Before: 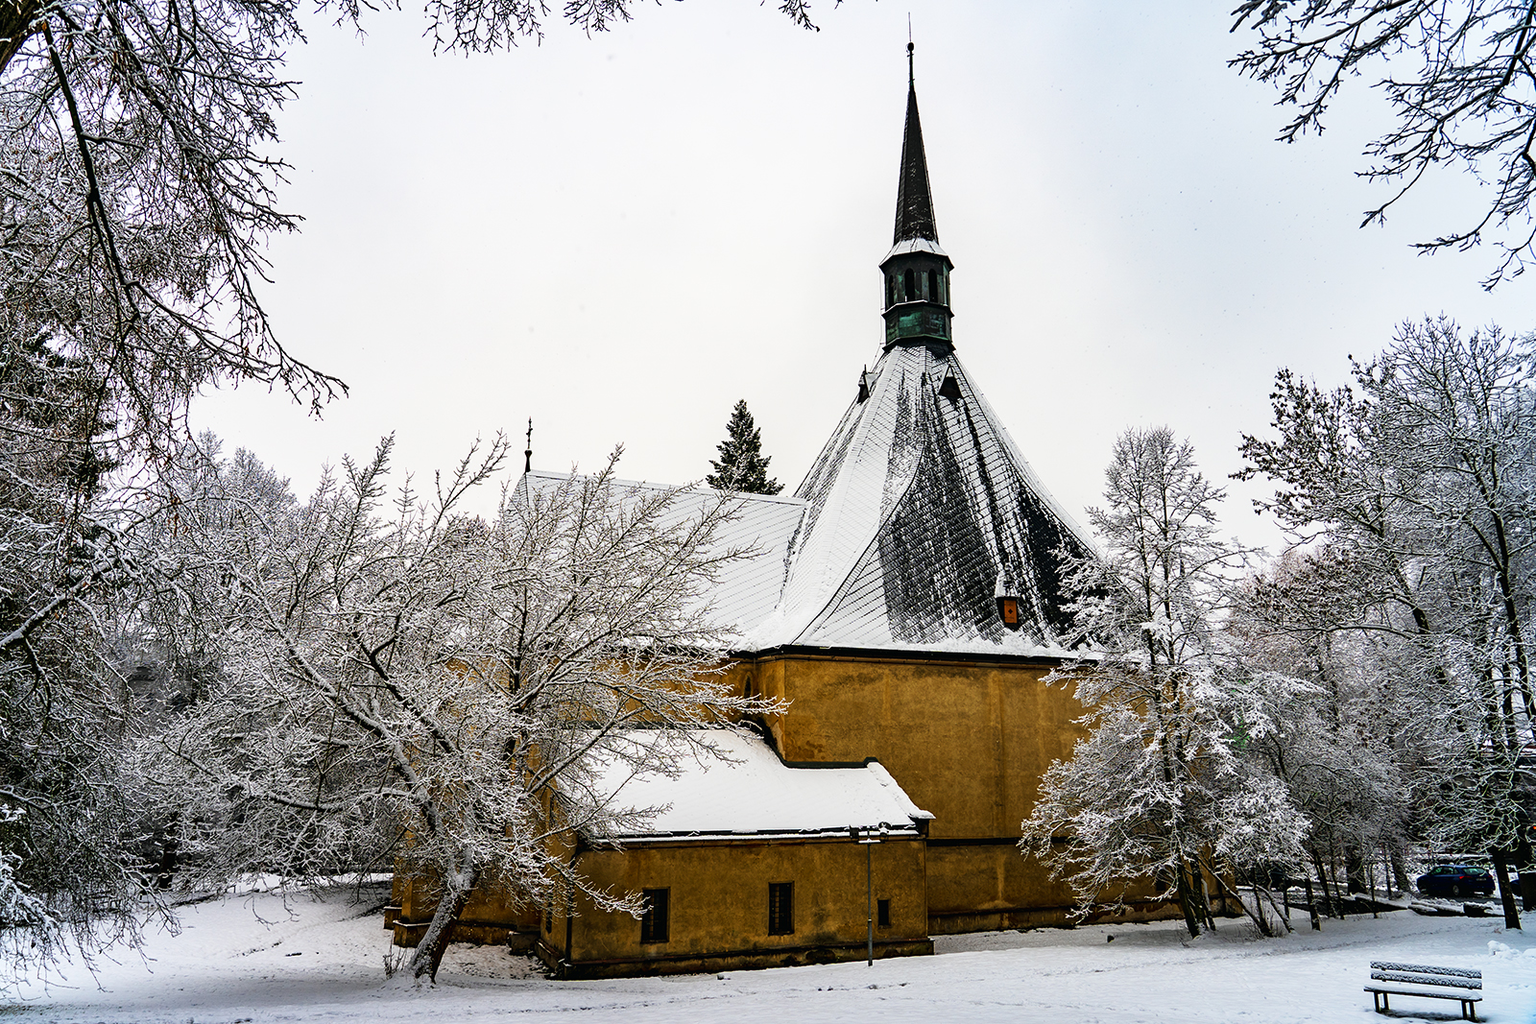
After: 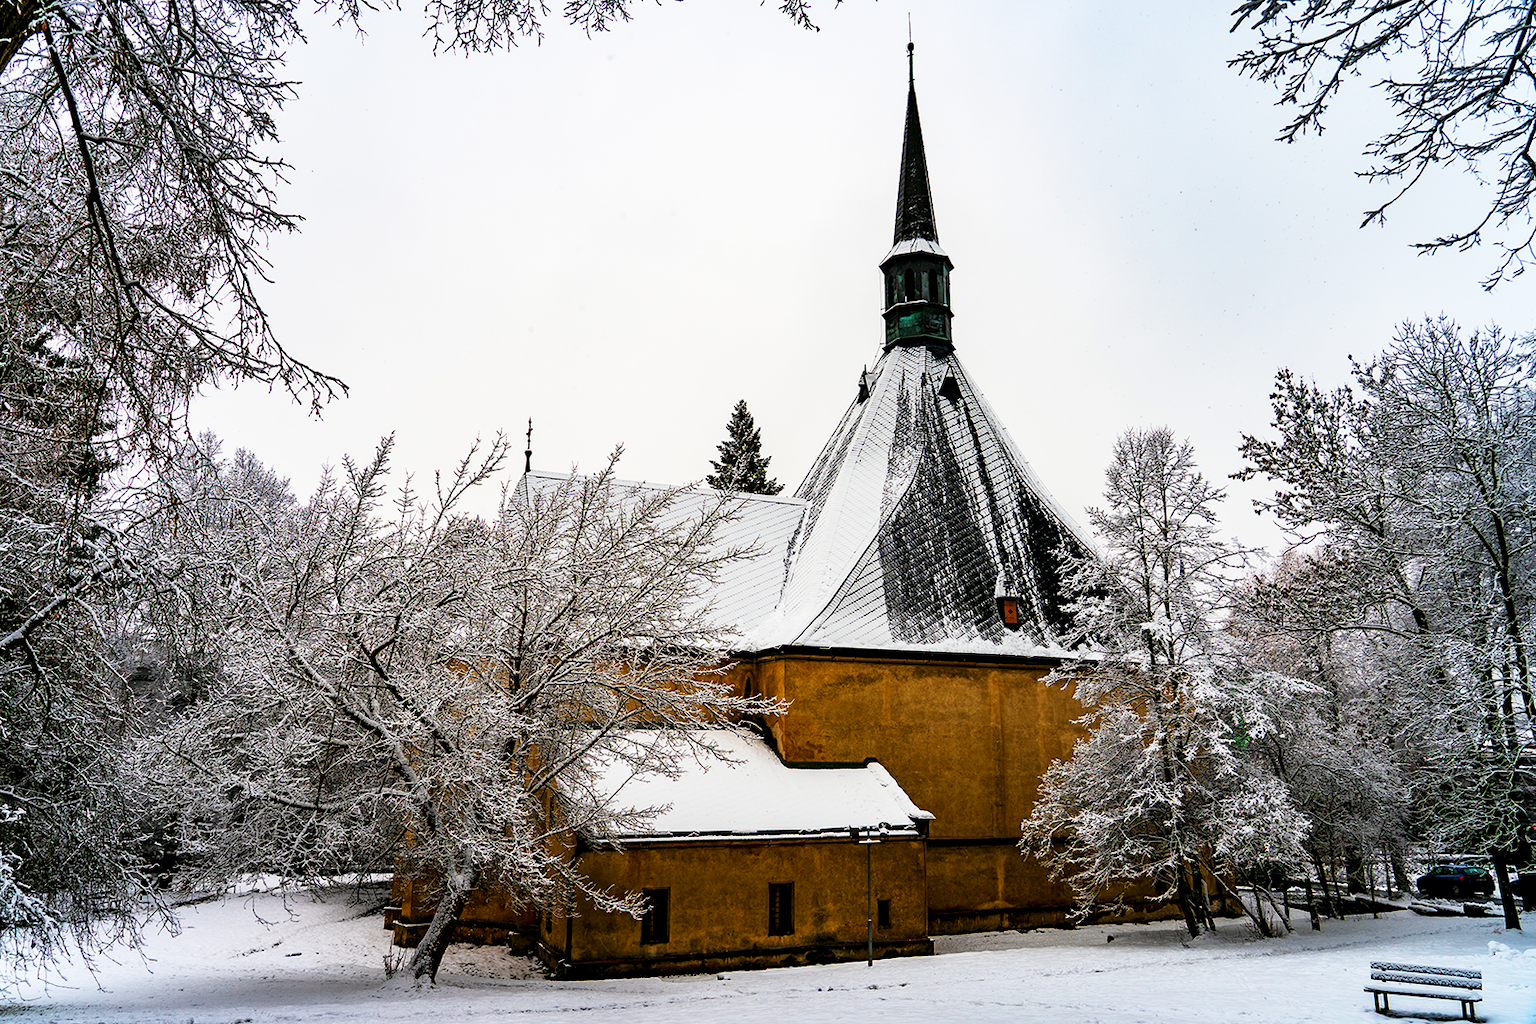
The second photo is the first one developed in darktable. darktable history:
tone curve: curves: ch0 [(0, 0) (0.003, 0.003) (0.011, 0.011) (0.025, 0.026) (0.044, 0.046) (0.069, 0.071) (0.1, 0.103) (0.136, 0.14) (0.177, 0.183) (0.224, 0.231) (0.277, 0.286) (0.335, 0.346) (0.399, 0.412) (0.468, 0.483) (0.543, 0.56) (0.623, 0.643) (0.709, 0.732) (0.801, 0.826) (0.898, 0.917) (1, 1)], preserve colors none
color look up table: target L [74.65, 65.85, 49.28, 33.88, 100, 65.5, 62.11, 58.13, 50.78, 42.02, 29.42, 53.85, 53.17, 40.01, 25.73, 28.8, 85.72, 75.67, 65.6, 63.87, 51.02, 46.44, 47.08, 26.7, 0 ×25], target a [-0.399, -26.42, -46.13, -16.03, 0, 17.05, 20.21, 37.42, 51.05, 53.79, 14.2, 7.276, 48.83, 9.031, 23.32, 15.18, -1.122, -2.116, -32.12, -2.551, -18.45, -2.314, -4.846, -2.637, 0 ×25], target b [71.1, 54.74, 32.61, 20.09, 0.005, 64.01, 11.35, 53.62, 15.8, 28.68, 12.46, -29.92, -16.67, -51.16, -22.62, -55.91, -2.532, -4.002, -8.995, -4.818, -33.08, -3.755, -30.08, -3.613, 0 ×25], num patches 24
